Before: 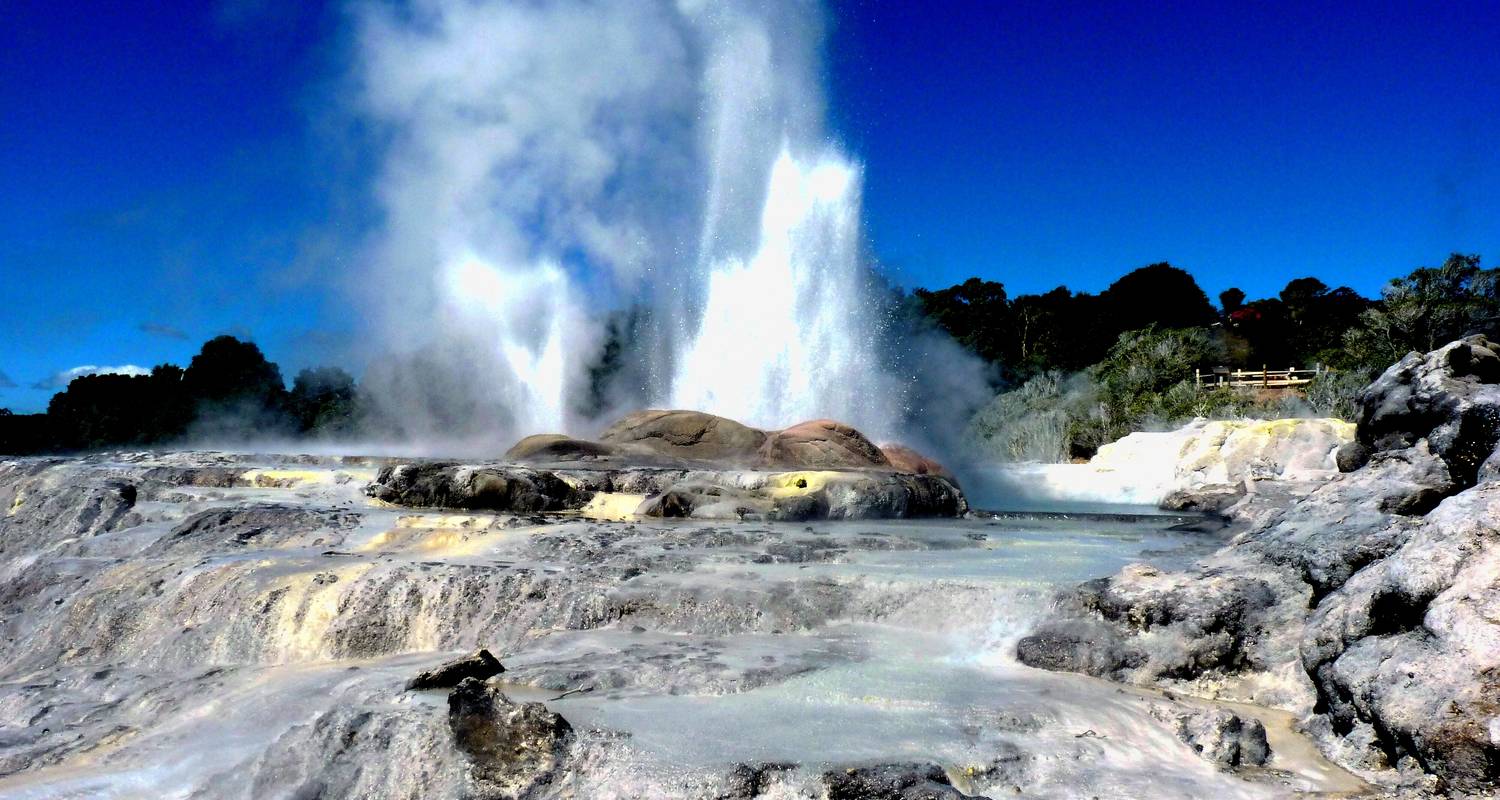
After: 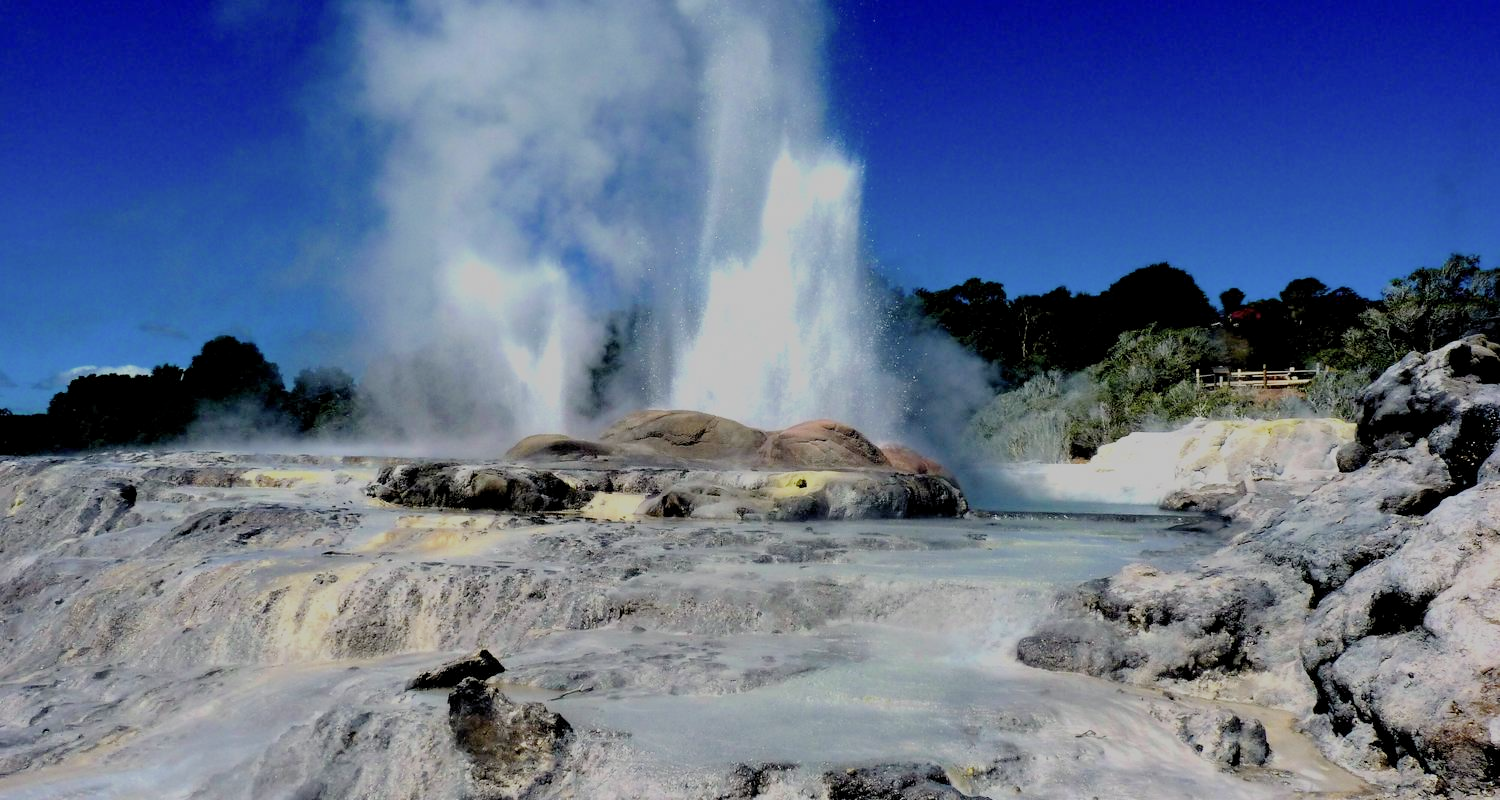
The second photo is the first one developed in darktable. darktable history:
filmic rgb: middle gray luminance 4.43%, black relative exposure -13.06 EV, white relative exposure 5.03 EV, threshold 2.97 EV, target black luminance 0%, hardness 5.19, latitude 59.53%, contrast 0.765, highlights saturation mix 4.49%, shadows ↔ highlights balance 25.64%, contrast in shadows safe, enable highlight reconstruction true
